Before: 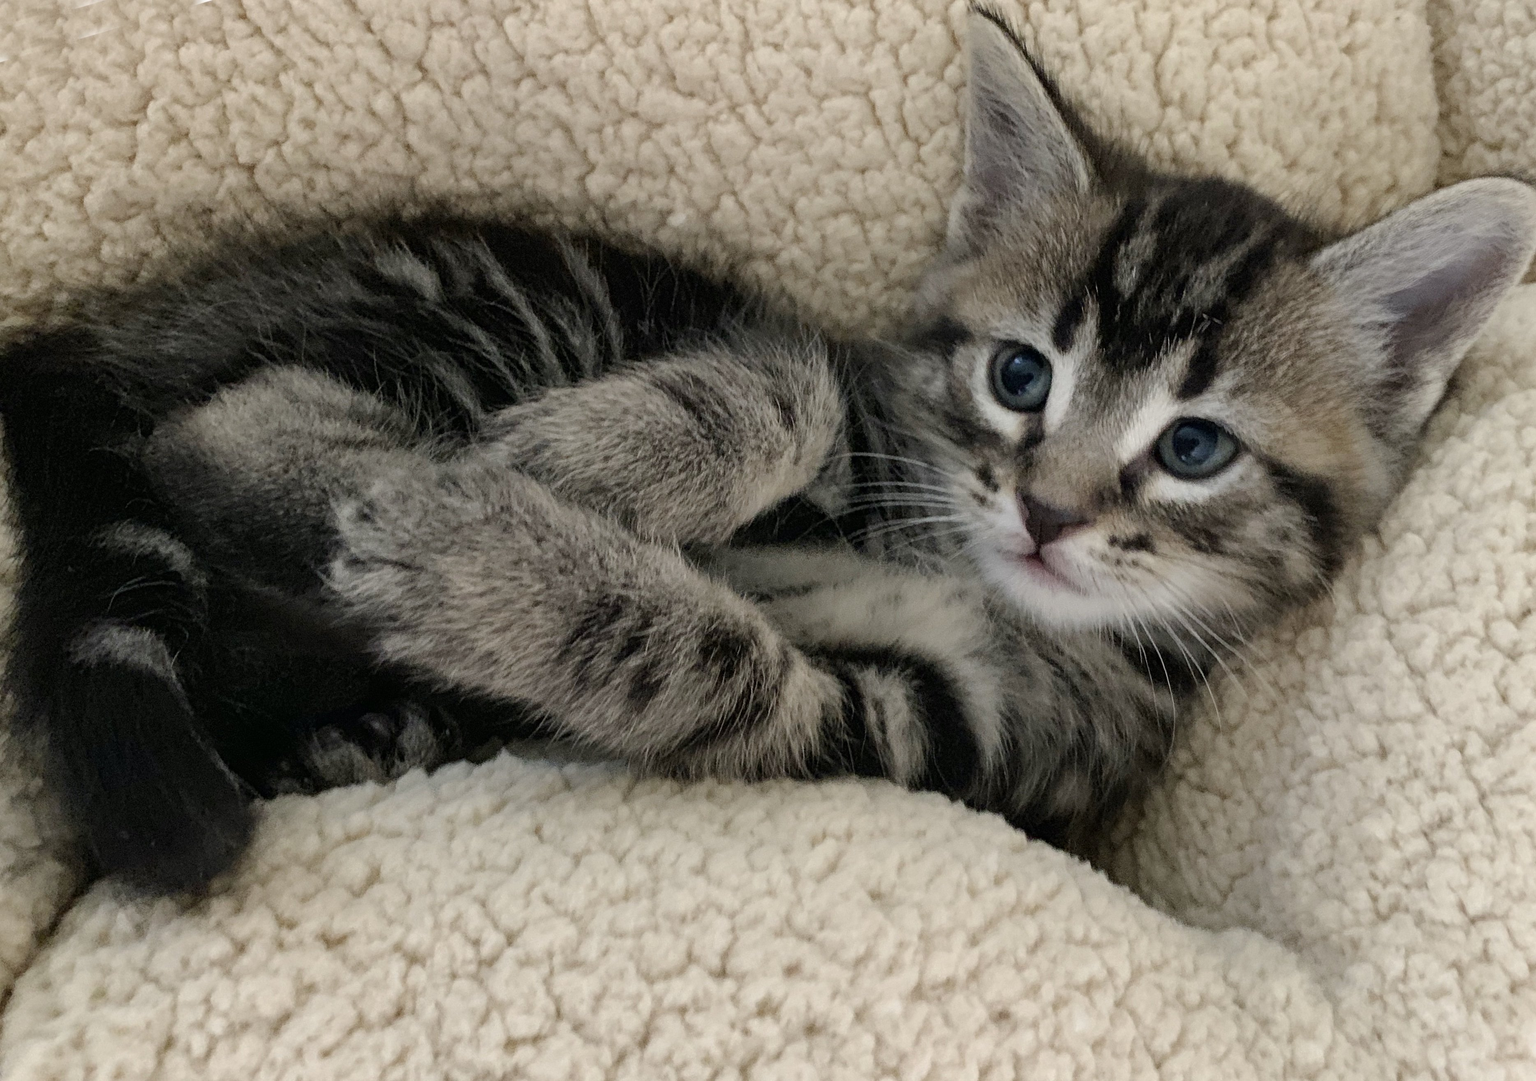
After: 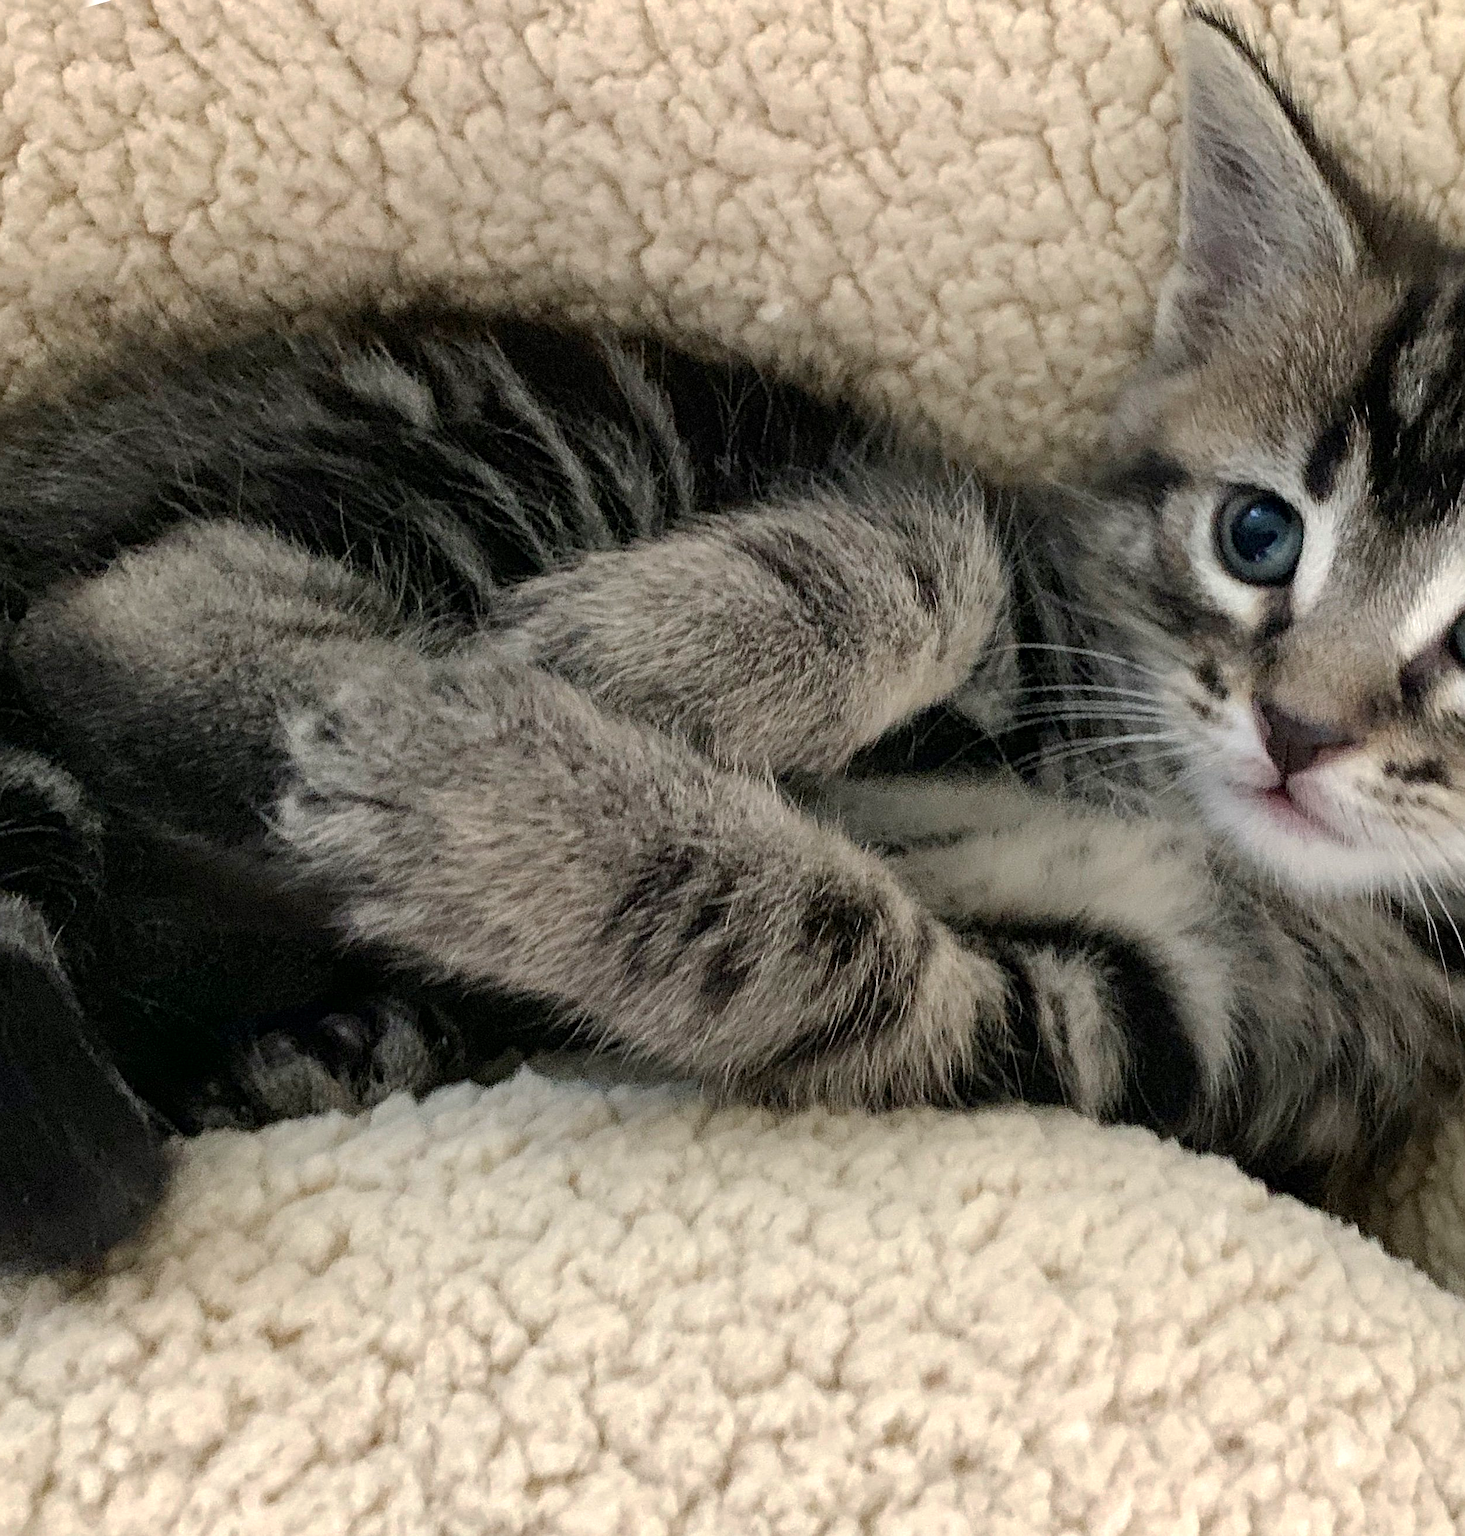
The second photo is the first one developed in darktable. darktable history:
crop and rotate: left 8.796%, right 24.064%
base curve: curves: ch0 [(0, 0) (0.74, 0.67) (1, 1)], exposure shift 0.58, preserve colors none
sharpen: amount 0.49
exposure: black level correction 0.001, exposure 0.5 EV, compensate highlight preservation false
